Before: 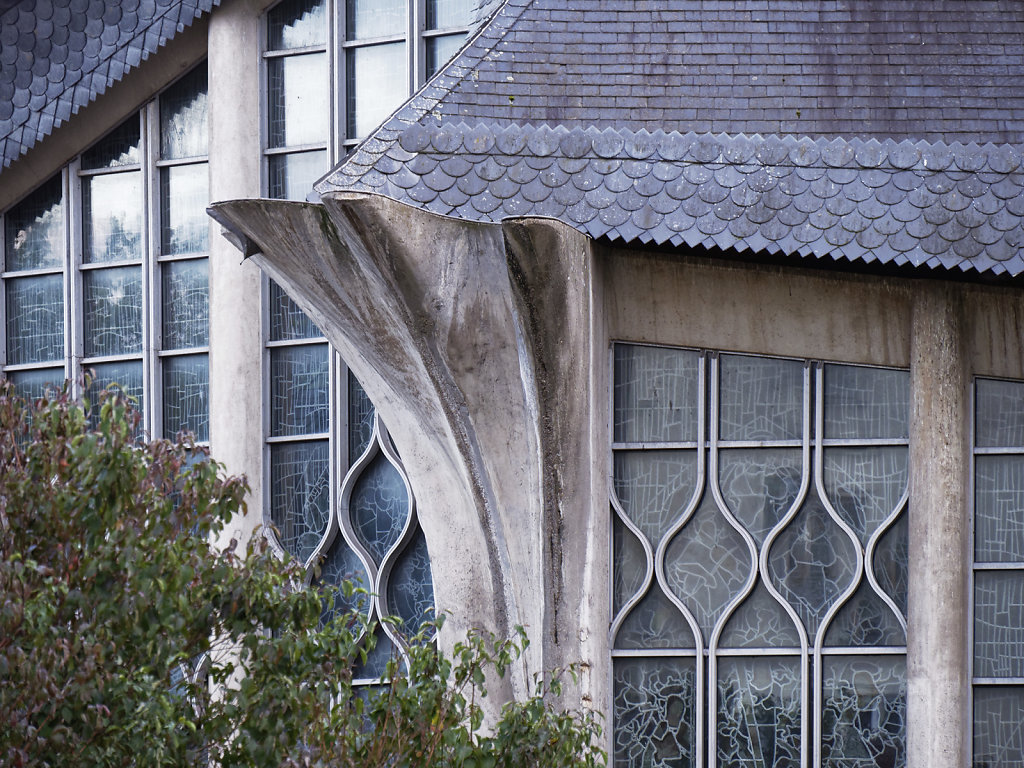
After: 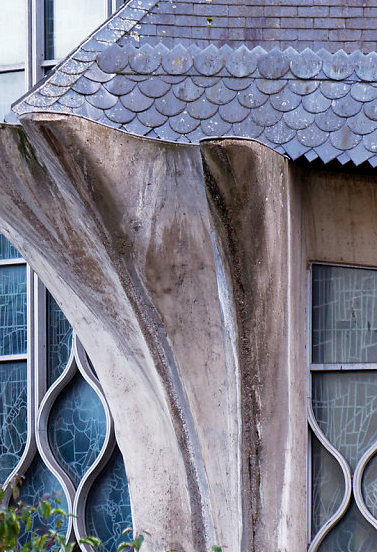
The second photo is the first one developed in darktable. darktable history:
exposure: black level correction 0.001, compensate highlight preservation false
color balance rgb: perceptual saturation grading › global saturation 15.055%, global vibrance 20%
crop and rotate: left 29.539%, top 10.344%, right 33.625%, bottom 17.667%
